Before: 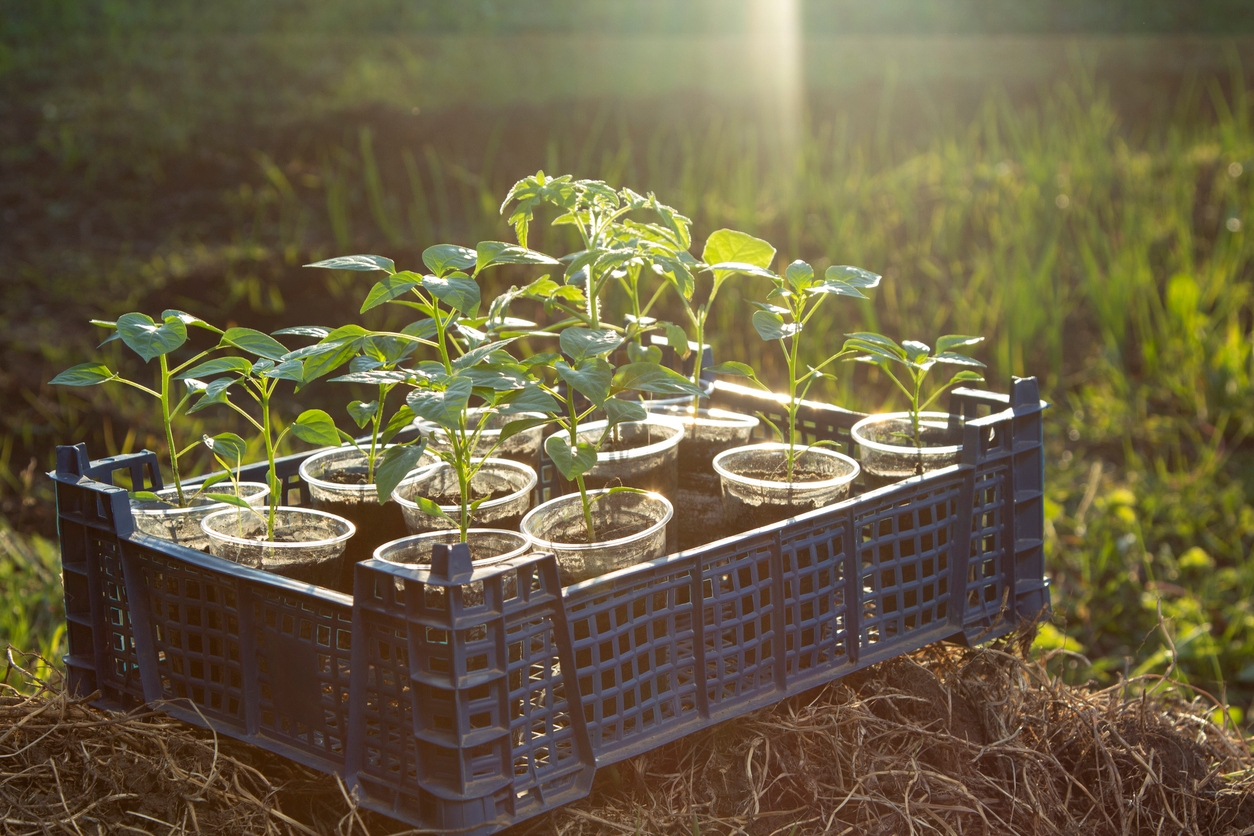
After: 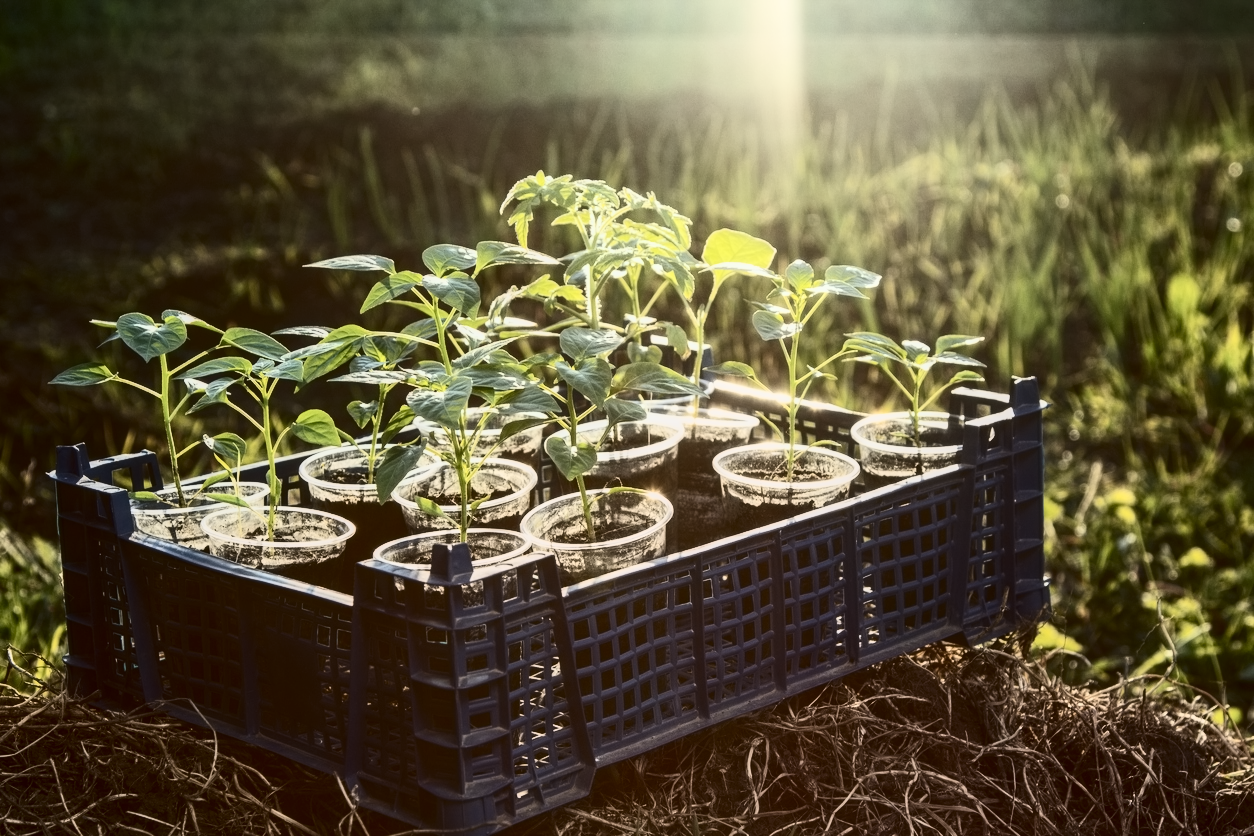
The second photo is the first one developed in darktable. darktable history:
contrast brightness saturation: contrast 0.5, saturation -0.1
local contrast: detail 110%
contrast equalizer: y [[0.5 ×6], [0.5 ×6], [0.5 ×6], [0 ×6], [0, 0.039, 0.251, 0.29, 0.293, 0.292]]
